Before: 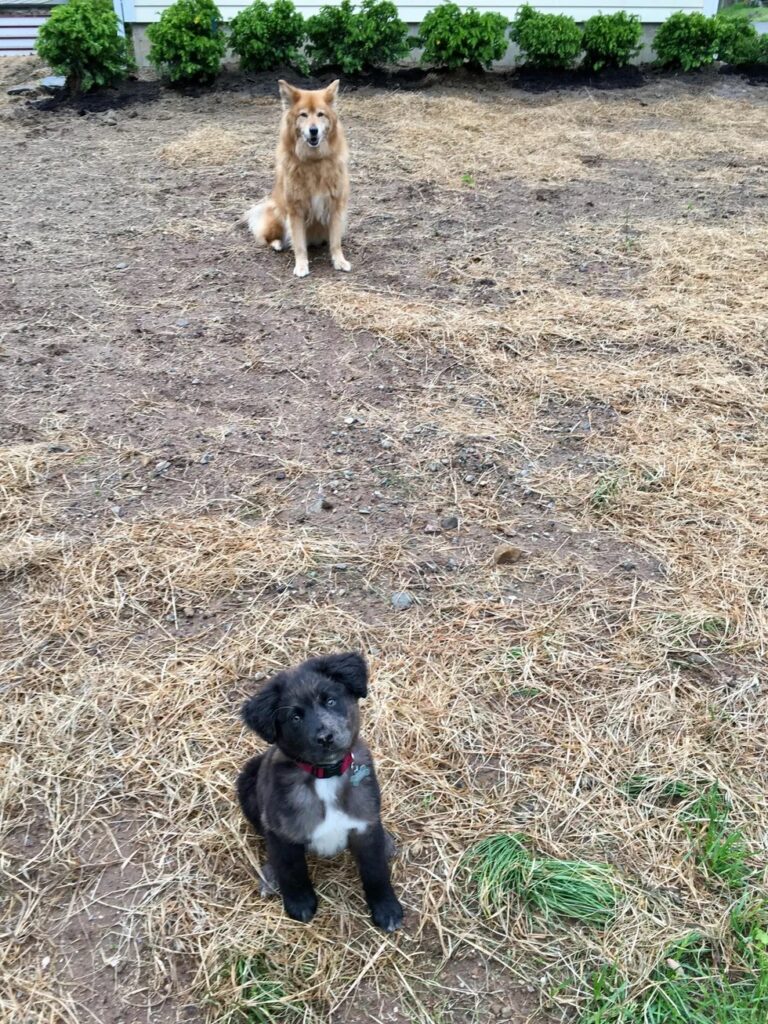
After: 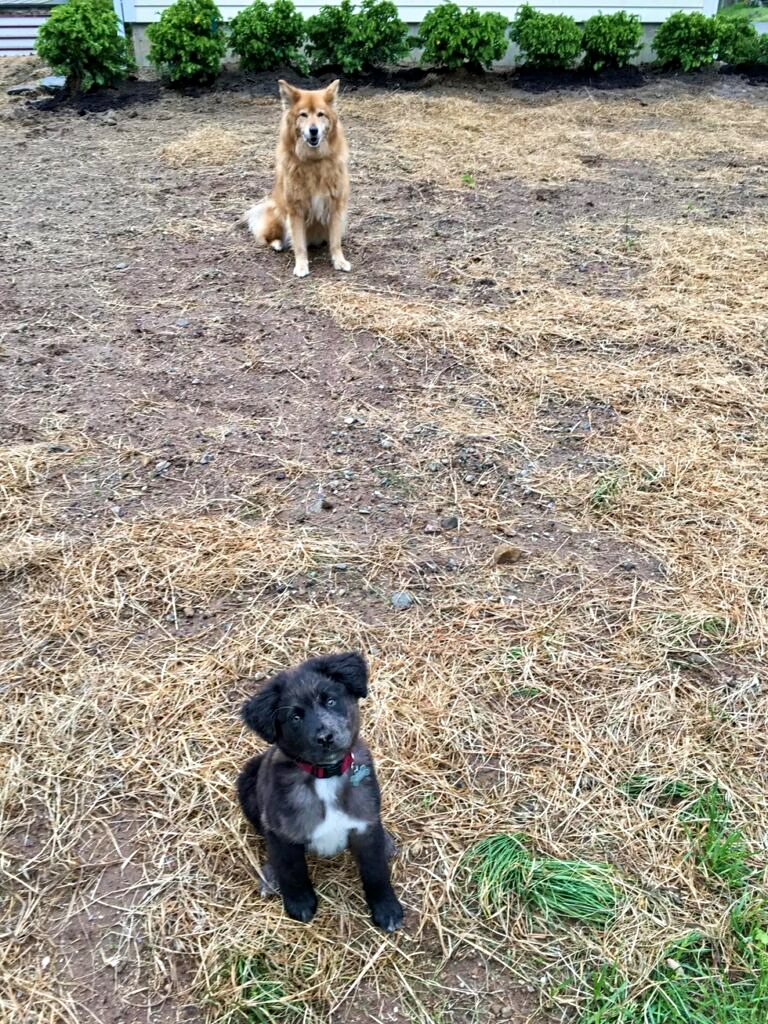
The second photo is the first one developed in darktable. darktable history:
contrast equalizer: octaves 7, y [[0.502, 0.505, 0.512, 0.529, 0.564, 0.588], [0.5 ×6], [0.502, 0.505, 0.512, 0.529, 0.564, 0.588], [0, 0.001, 0.001, 0.004, 0.008, 0.011], [0, 0.001, 0.001, 0.004, 0.008, 0.011]]
velvia: on, module defaults
